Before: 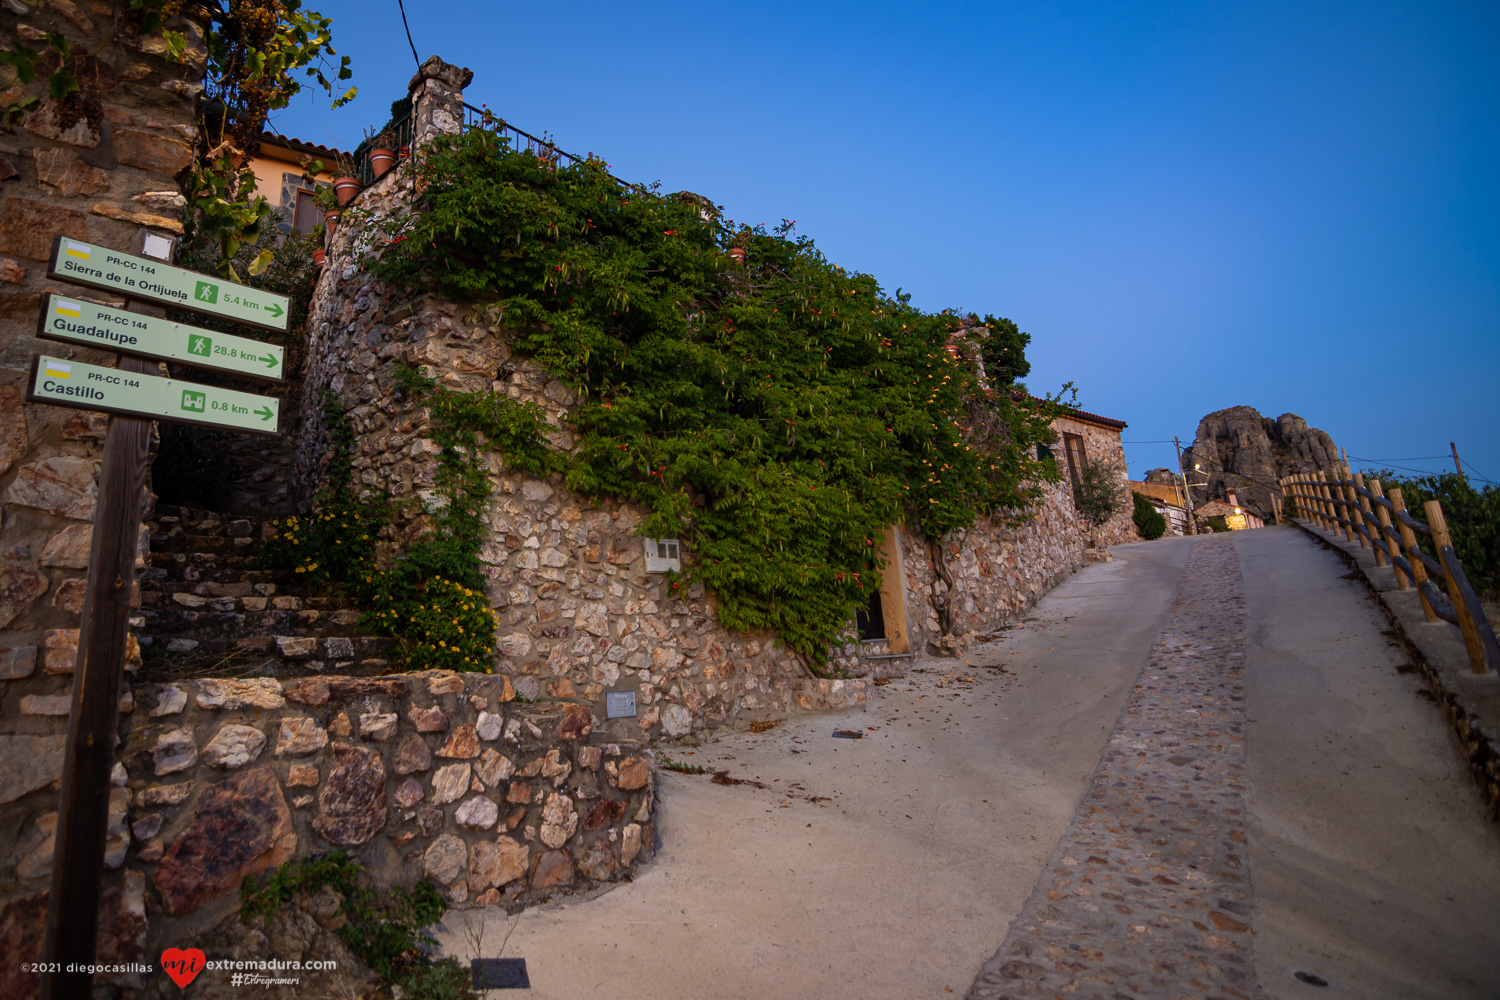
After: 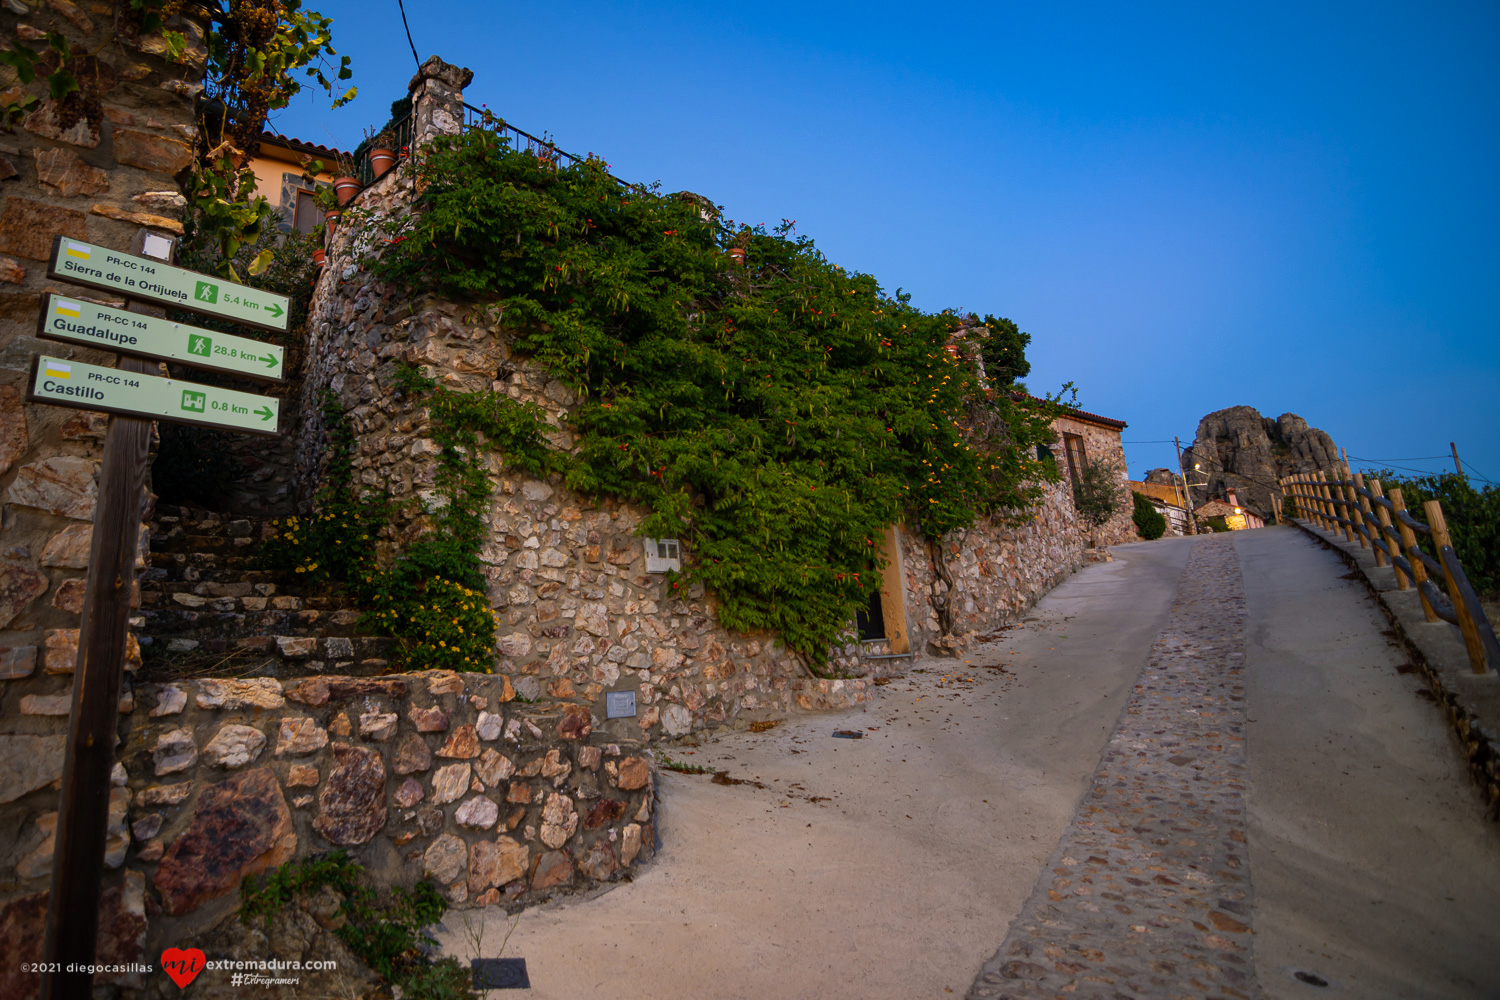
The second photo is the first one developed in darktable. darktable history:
color balance rgb: shadows lift › chroma 2.048%, shadows lift › hue 134.71°, perceptual saturation grading › global saturation 10.6%
